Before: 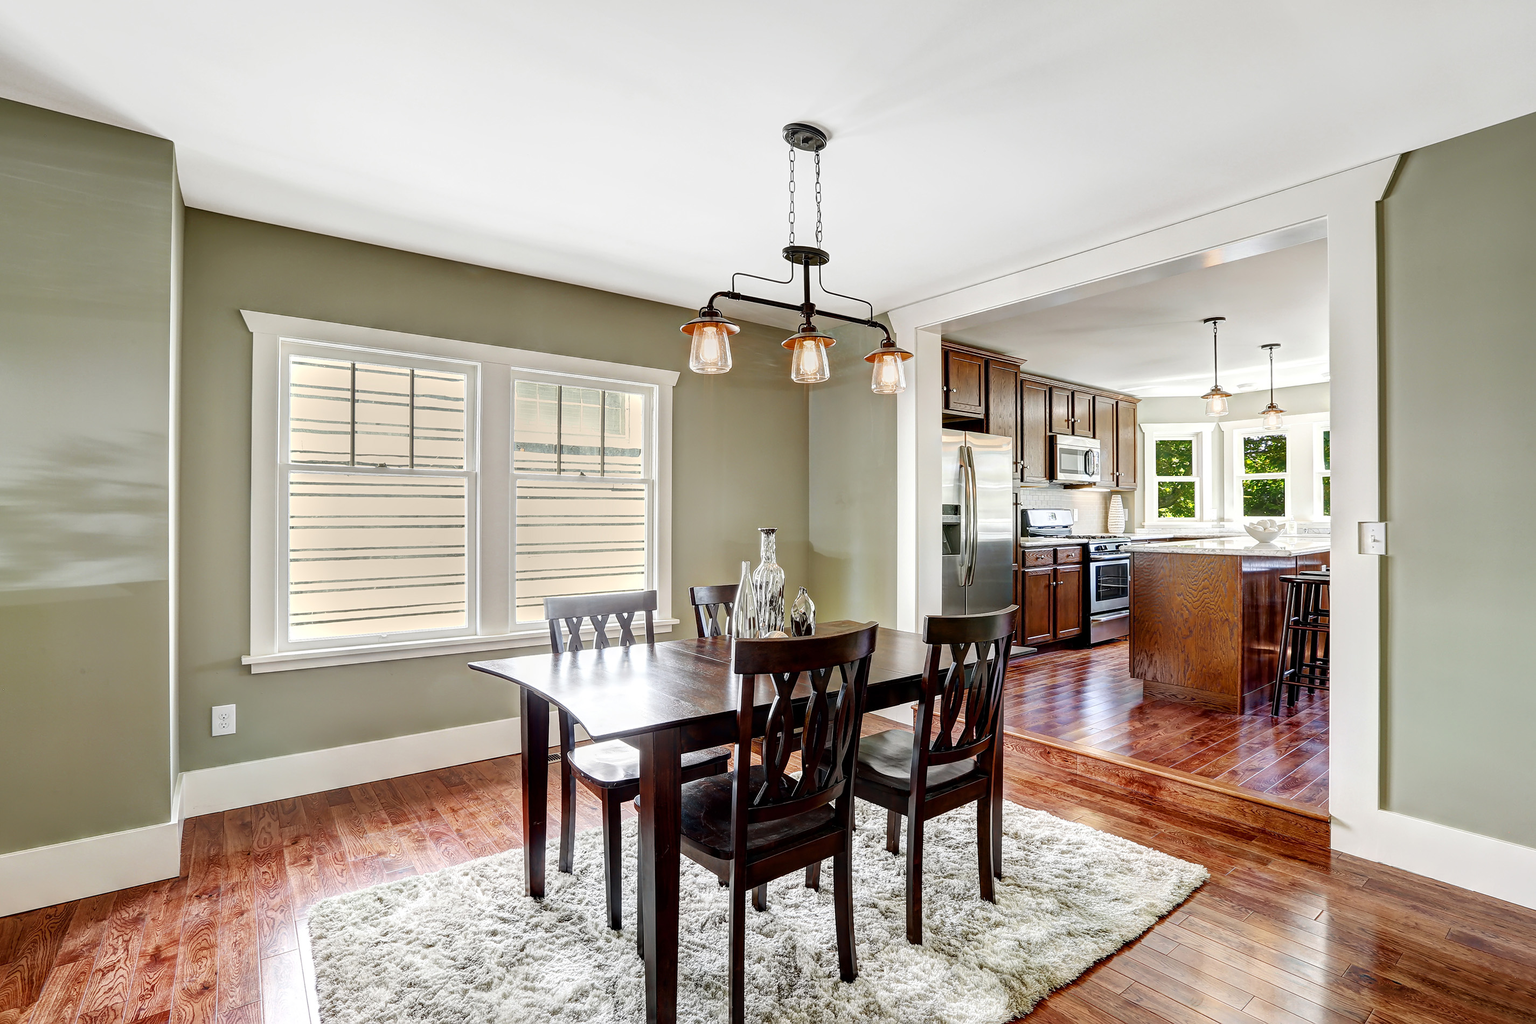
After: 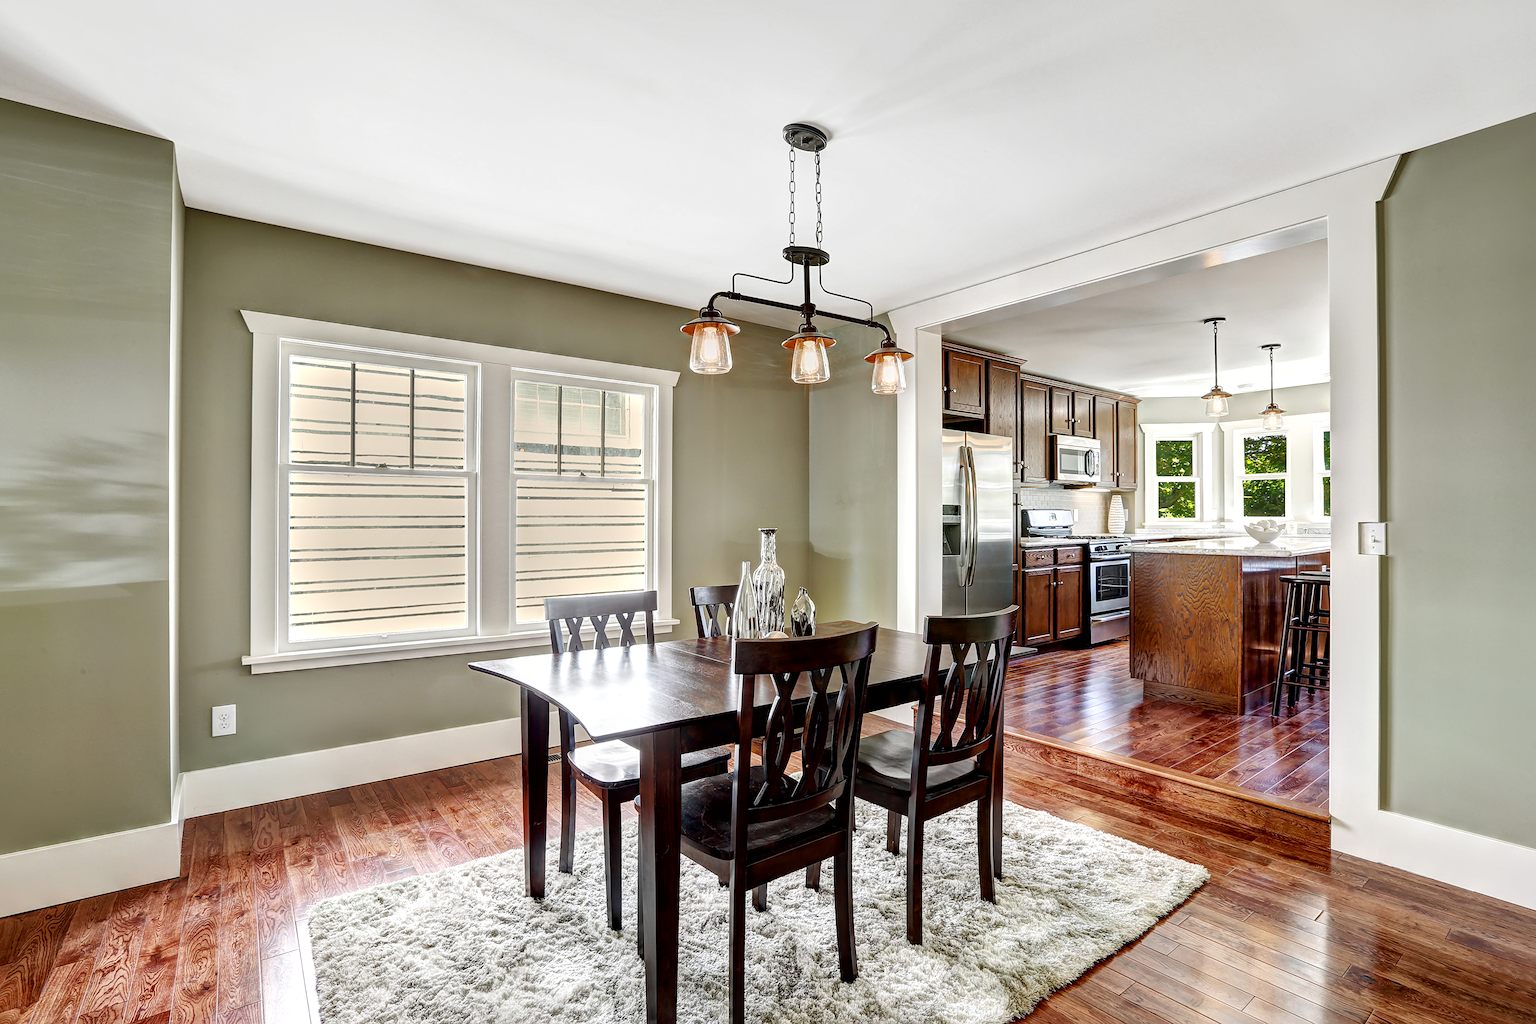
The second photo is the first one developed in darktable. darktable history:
local contrast: mode bilateral grid, contrast 20, coarseness 49, detail 130%, midtone range 0.2
